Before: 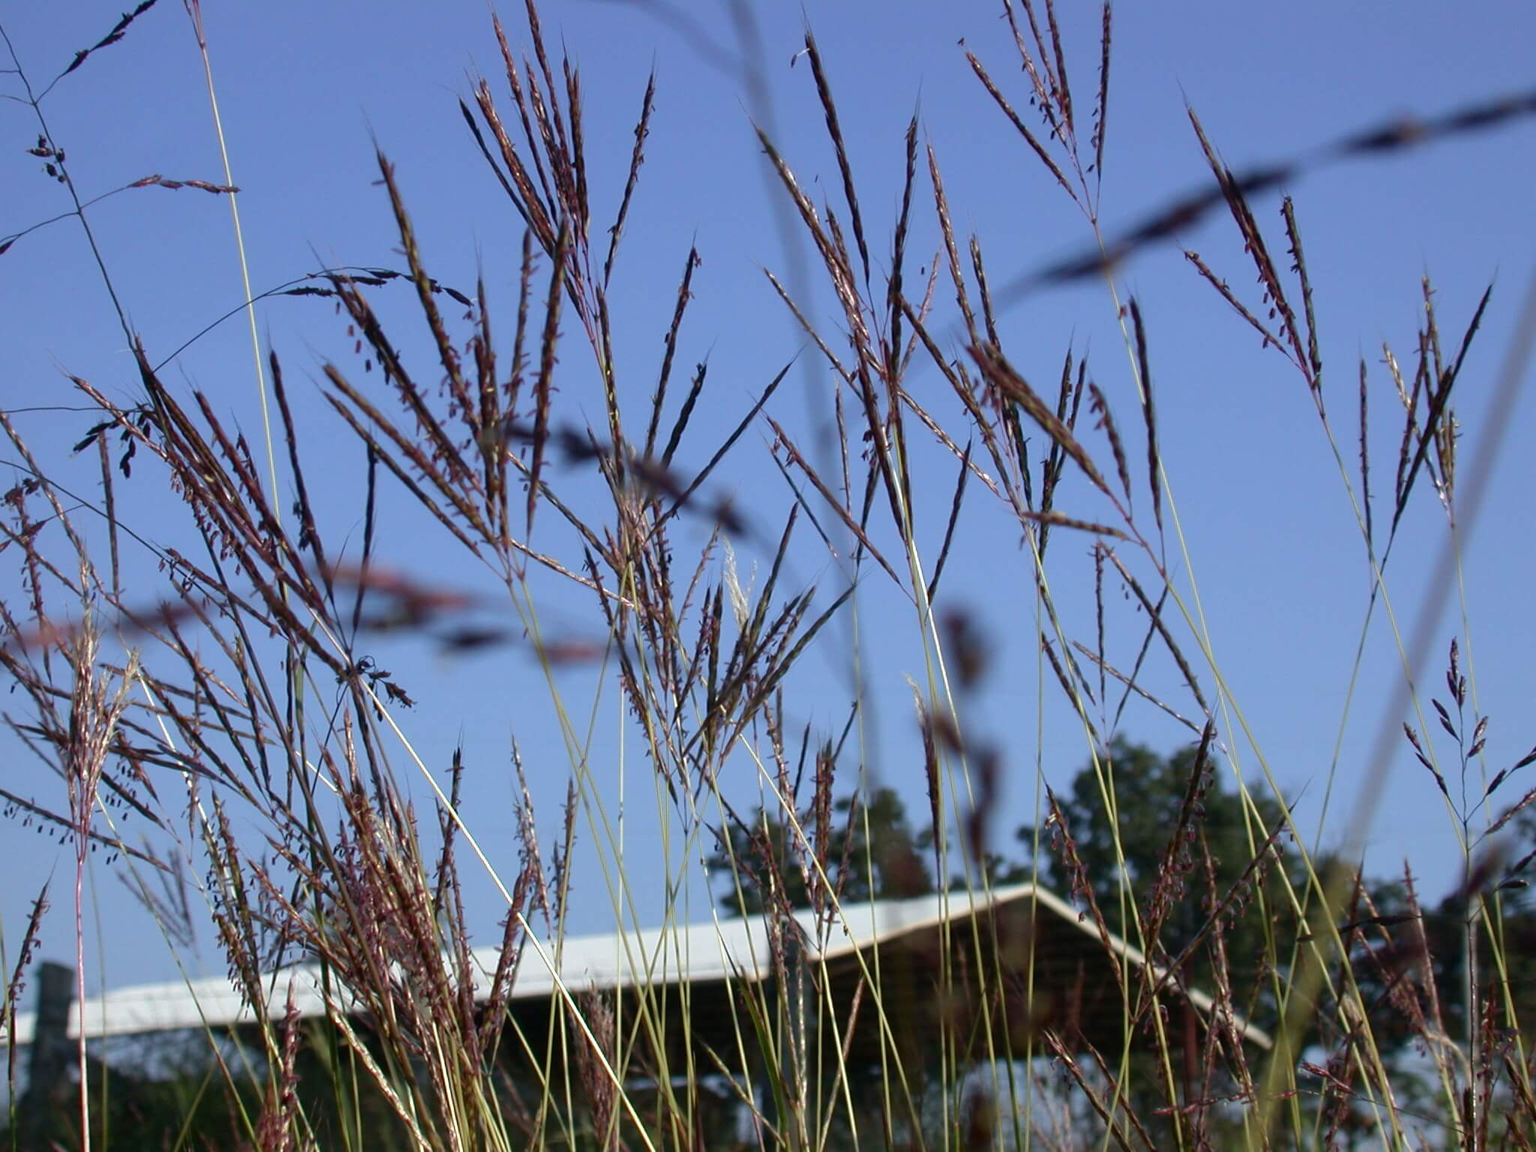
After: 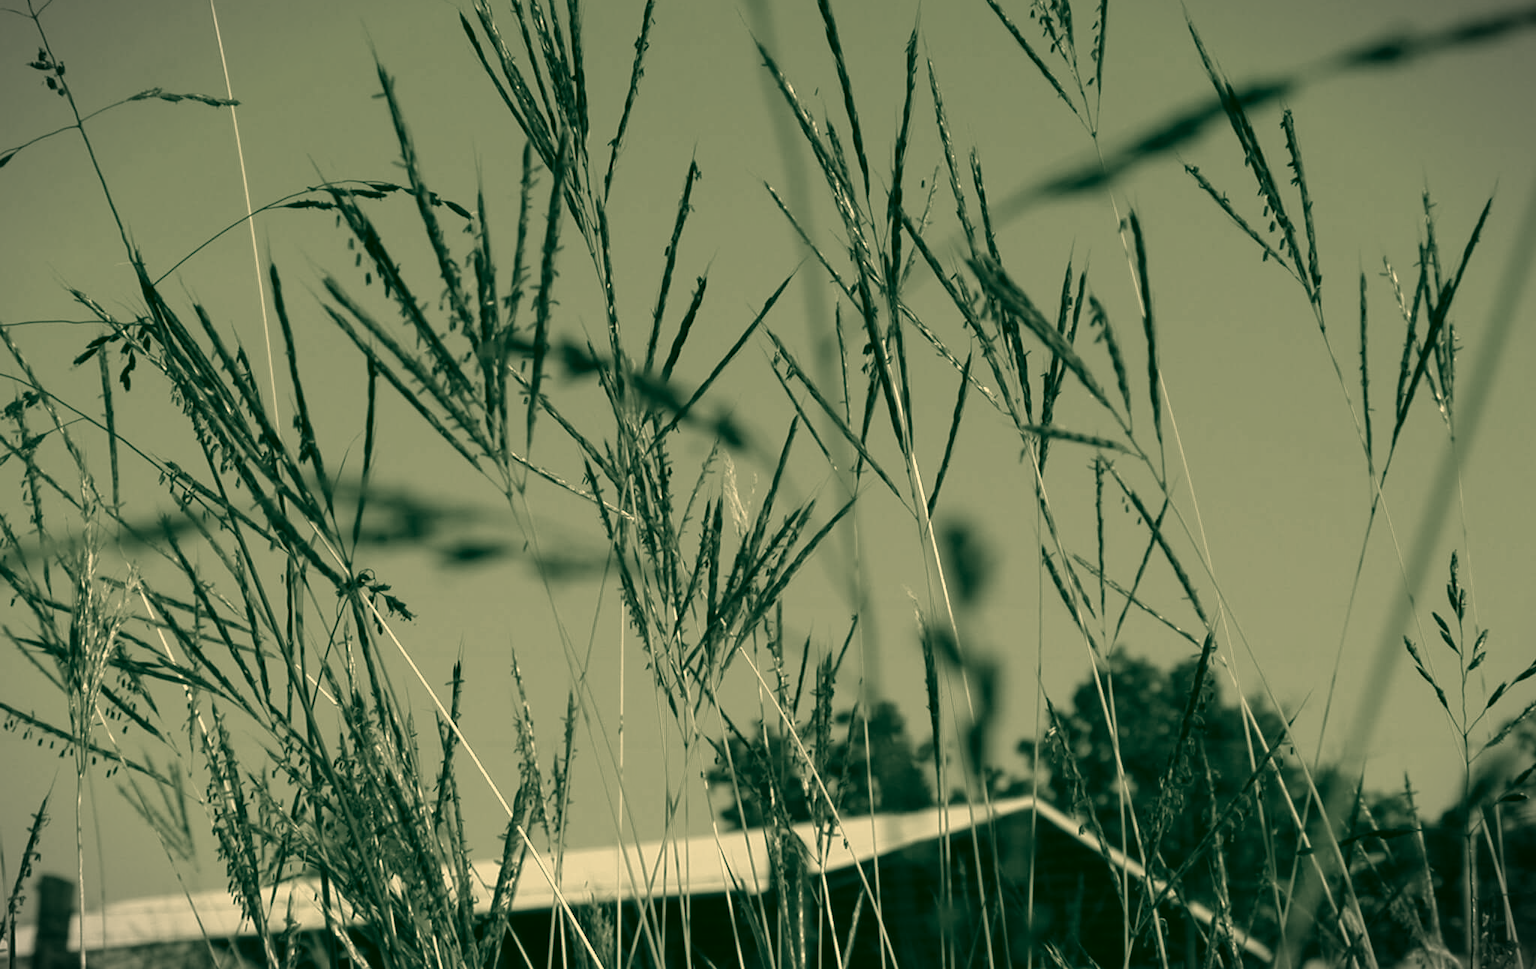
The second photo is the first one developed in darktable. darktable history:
crop: top 7.578%, bottom 8.216%
vignetting: fall-off start 100.43%, width/height ratio 1.322
exposure: exposure -0.046 EV, compensate highlight preservation false
color correction: highlights a* 5.61, highlights b* 32.86, shadows a* -26.25, shadows b* 3.73
color calibration: output gray [0.714, 0.278, 0, 0], illuminant as shot in camera, x 0.461, y 0.419, temperature 2648.03 K
